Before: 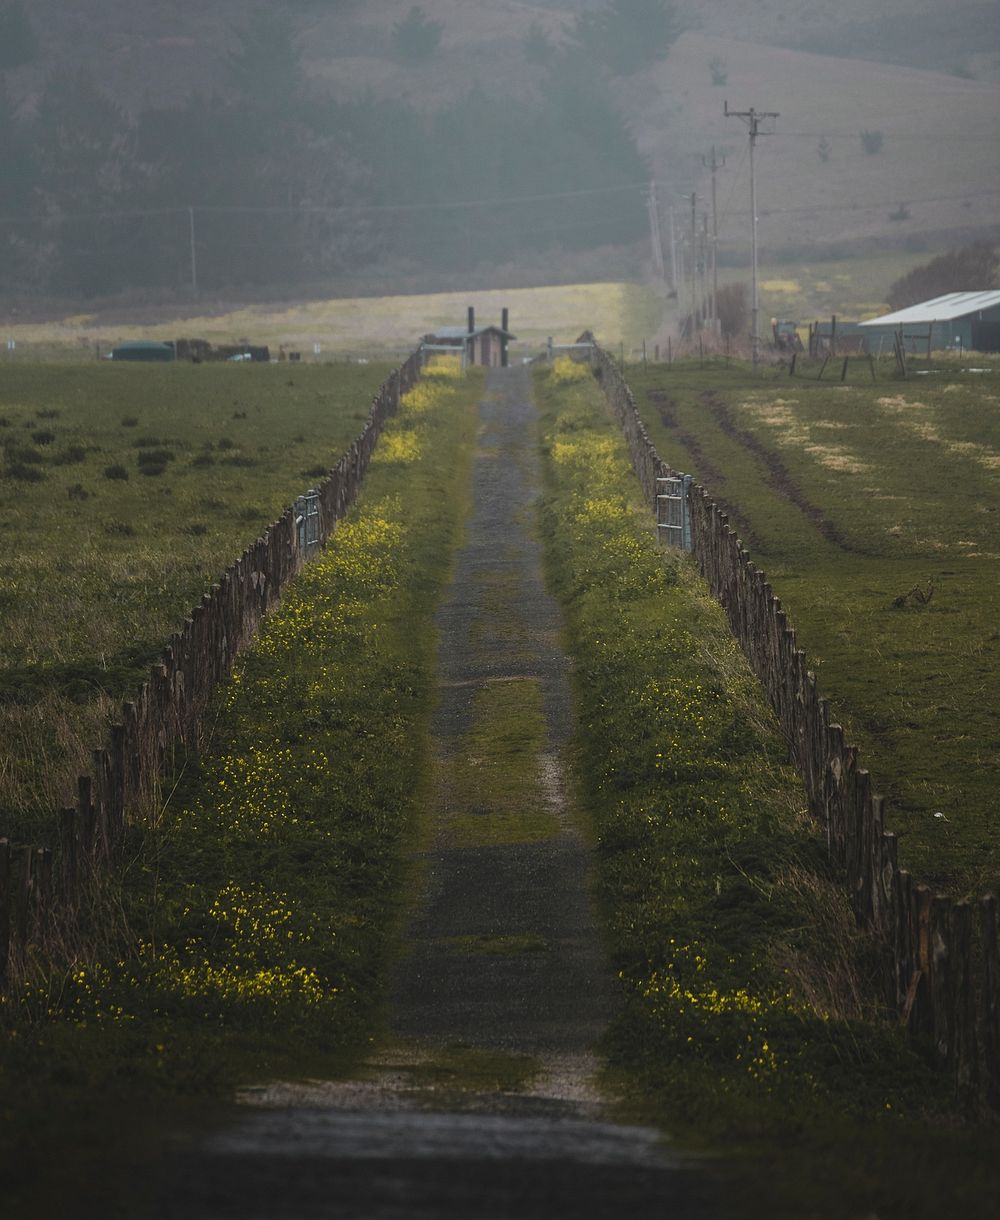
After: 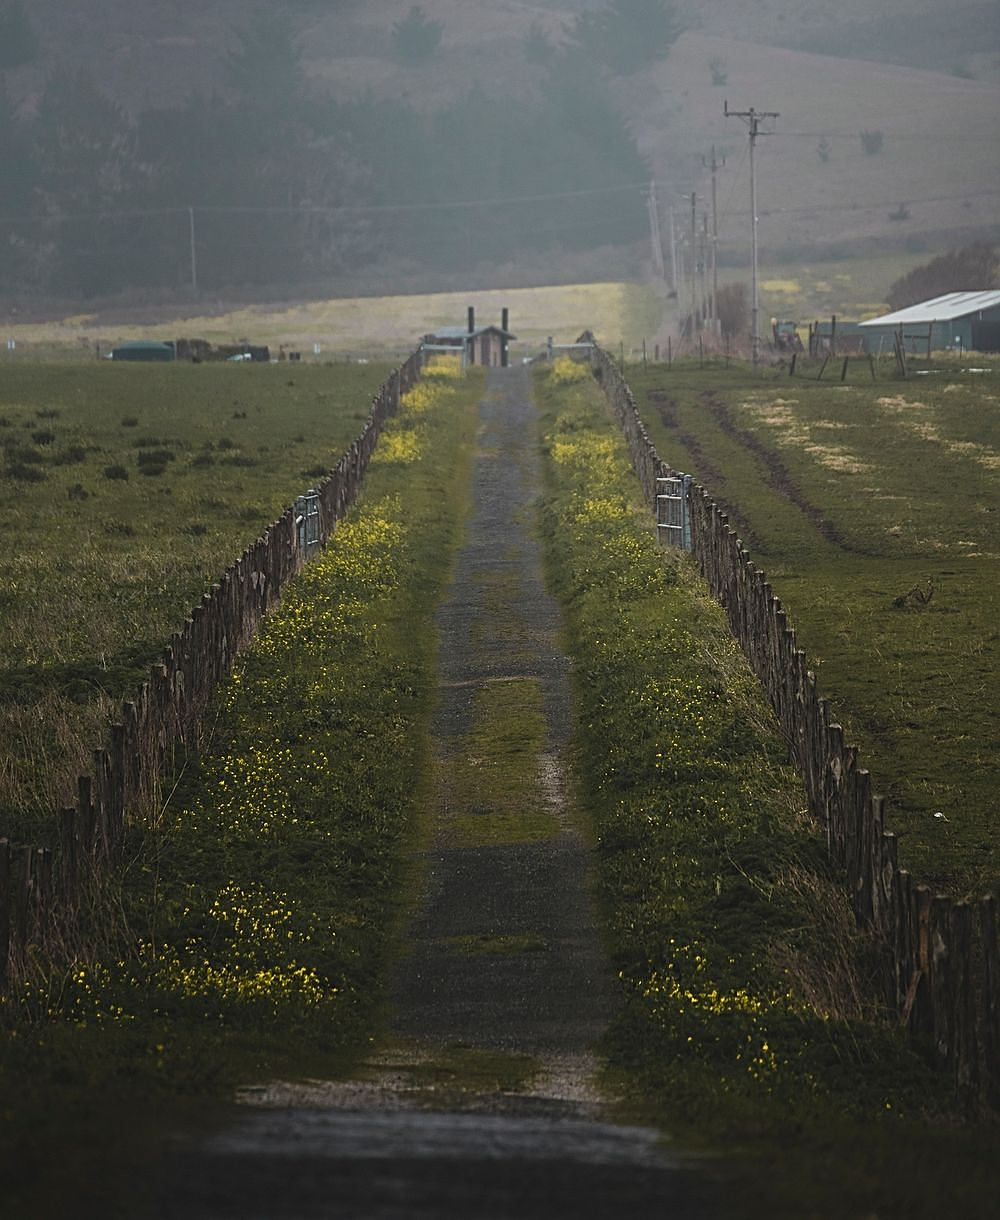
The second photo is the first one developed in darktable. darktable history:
sharpen: radius 2.758
